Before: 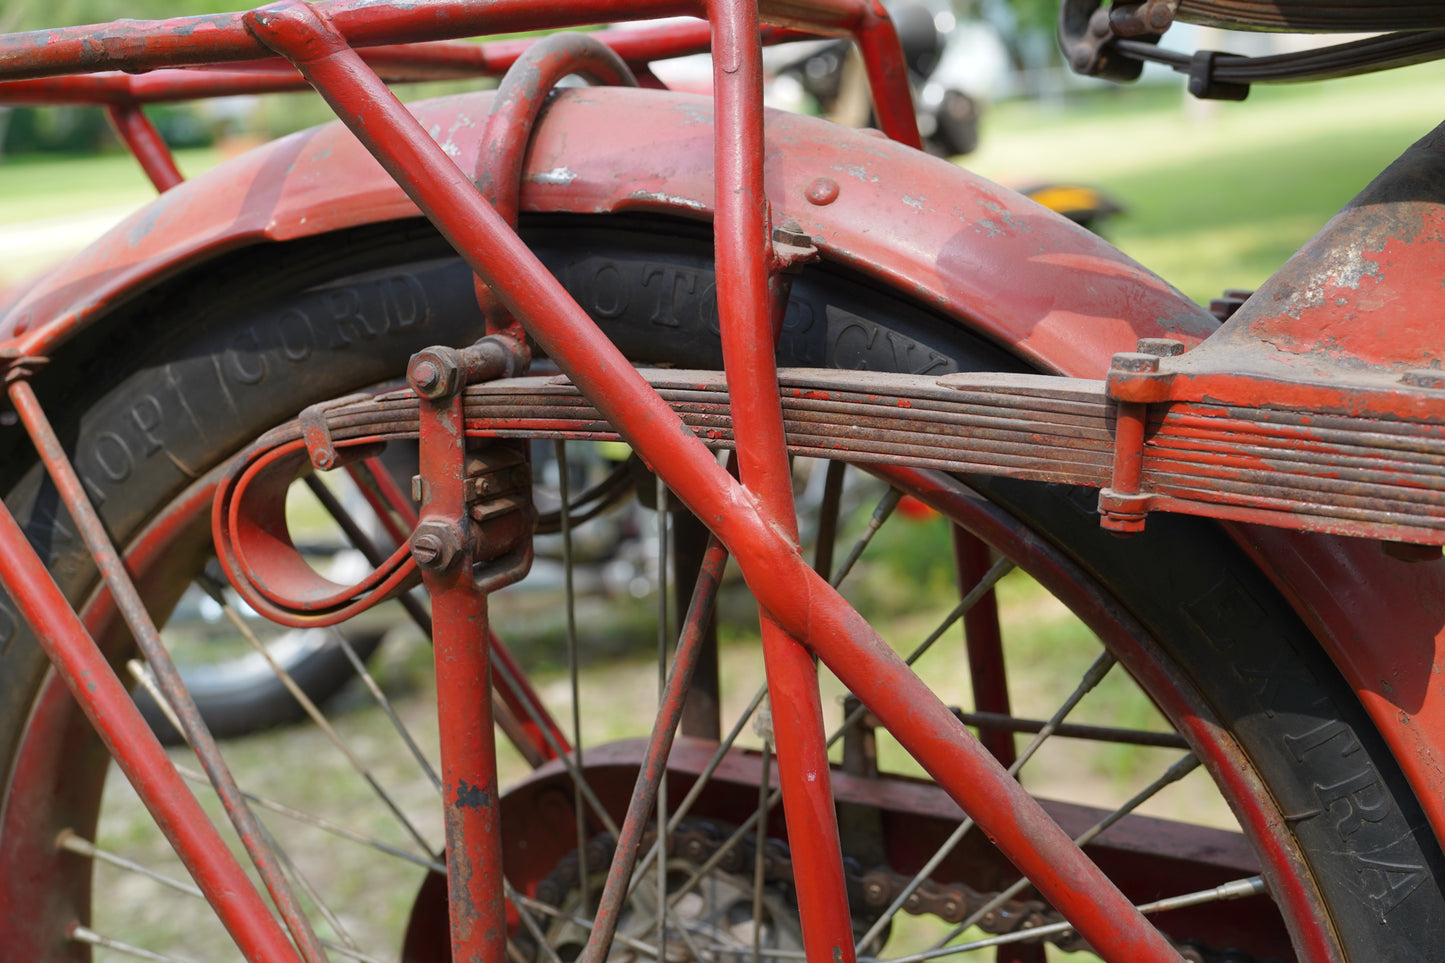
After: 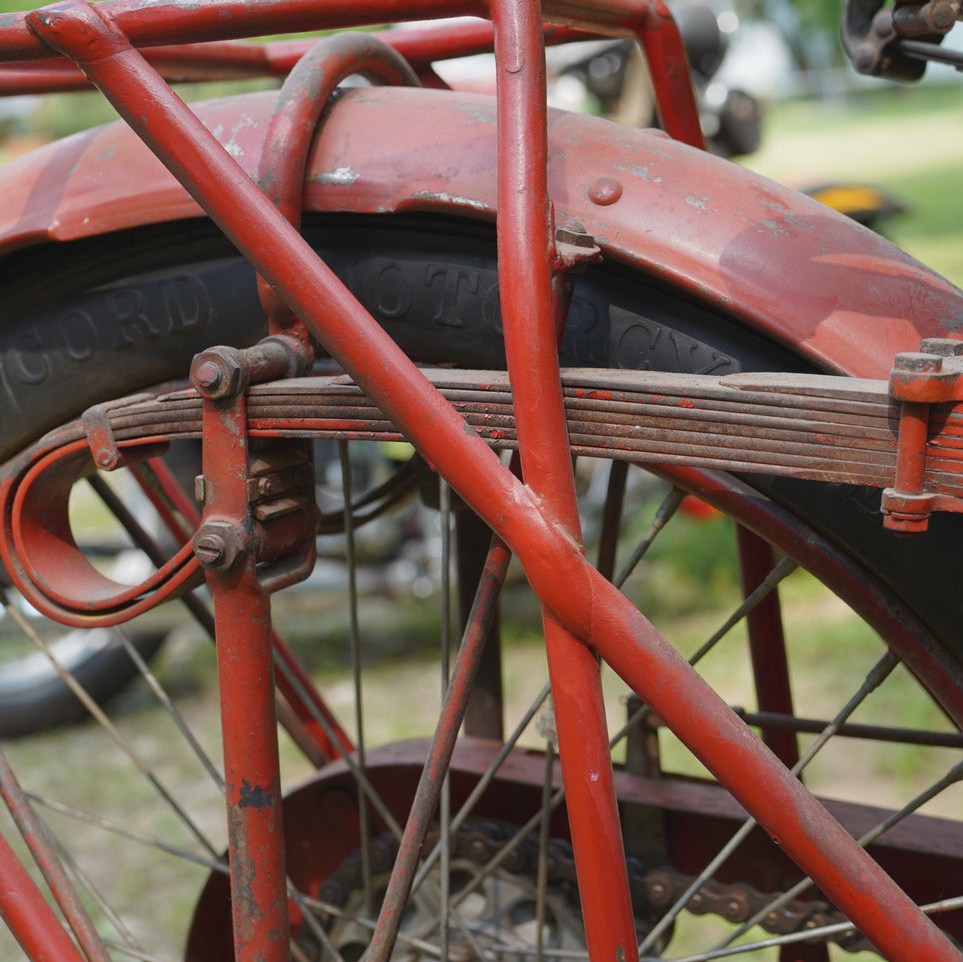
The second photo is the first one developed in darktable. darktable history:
tone equalizer: -7 EV 0.18 EV, -6 EV 0.12 EV, -5 EV 0.08 EV, -4 EV 0.04 EV, -2 EV -0.02 EV, -1 EV -0.04 EV, +0 EV -0.06 EV, luminance estimator HSV value / RGB max
crop and rotate: left 15.055%, right 18.278%
contrast brightness saturation: contrast -0.08, brightness -0.04, saturation -0.11
